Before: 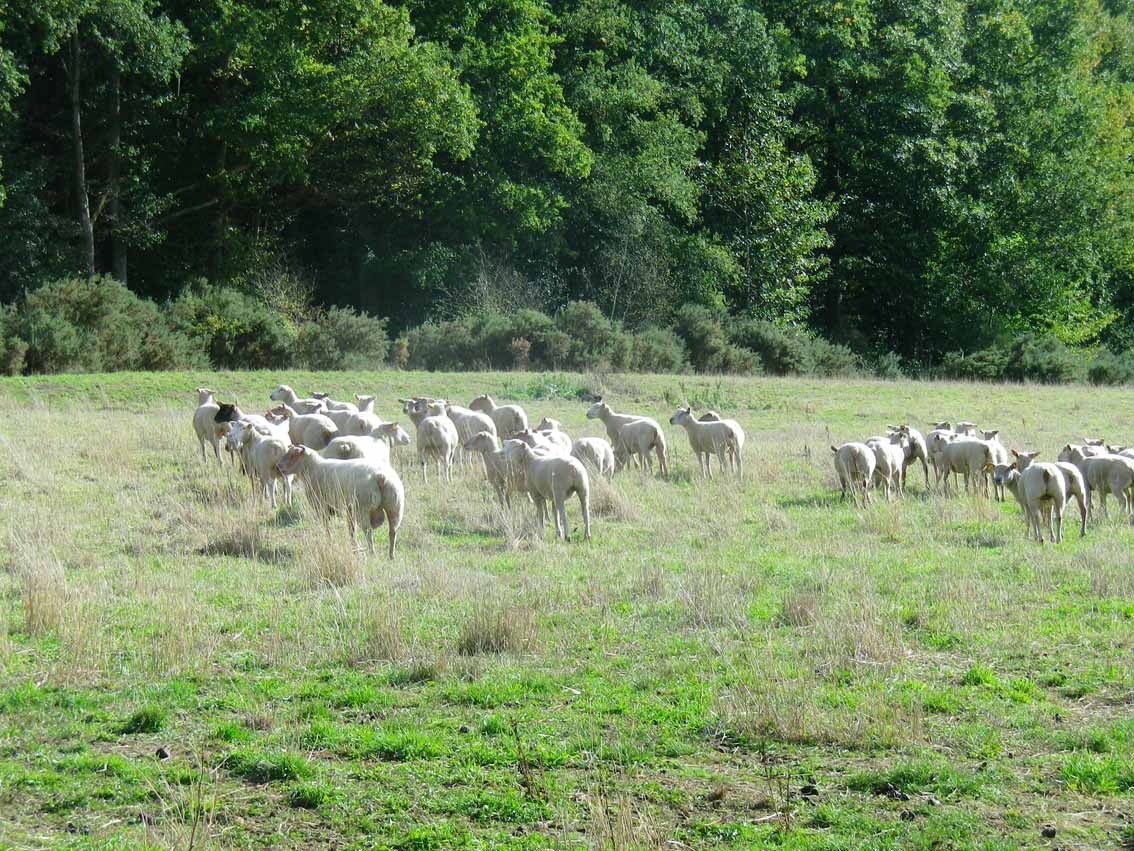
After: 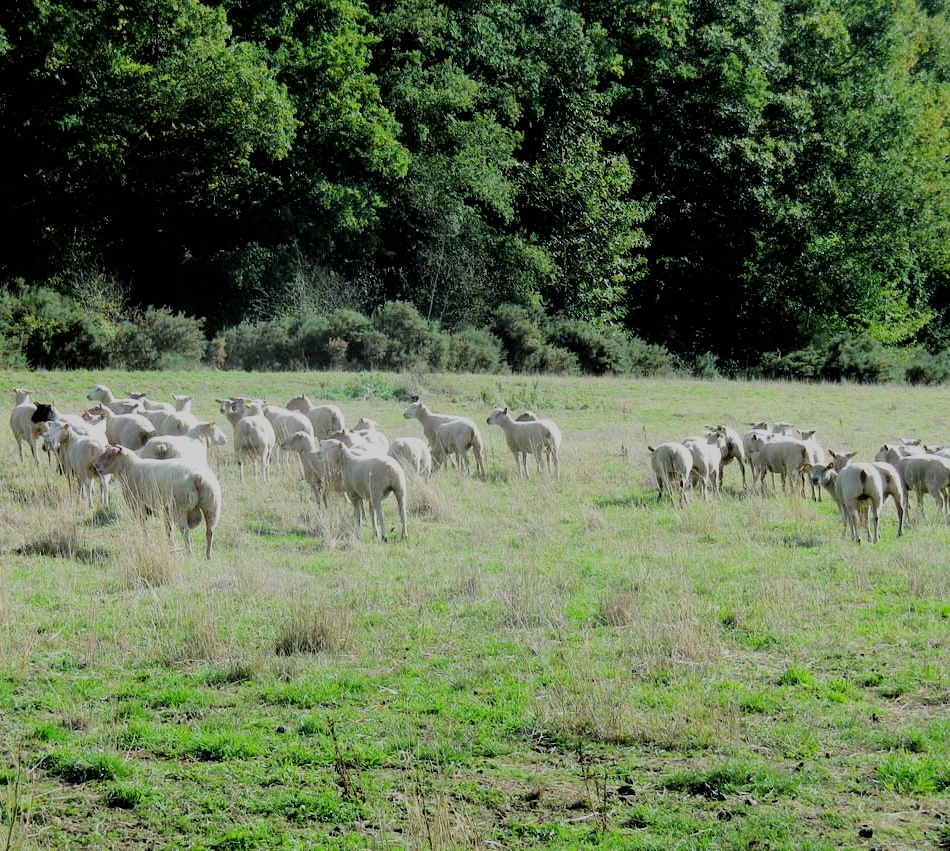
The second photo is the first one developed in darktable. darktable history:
crop: left 16.145%
exposure: exposure -0.177 EV, compensate highlight preservation false
filmic rgb: black relative exposure -4.14 EV, white relative exposure 5.1 EV, hardness 2.11, contrast 1.165
